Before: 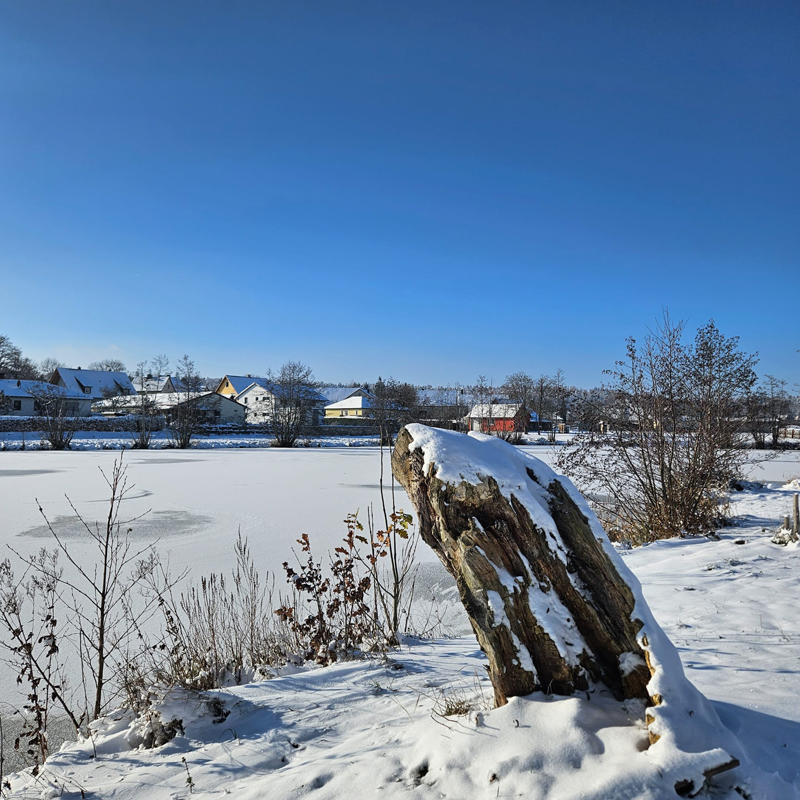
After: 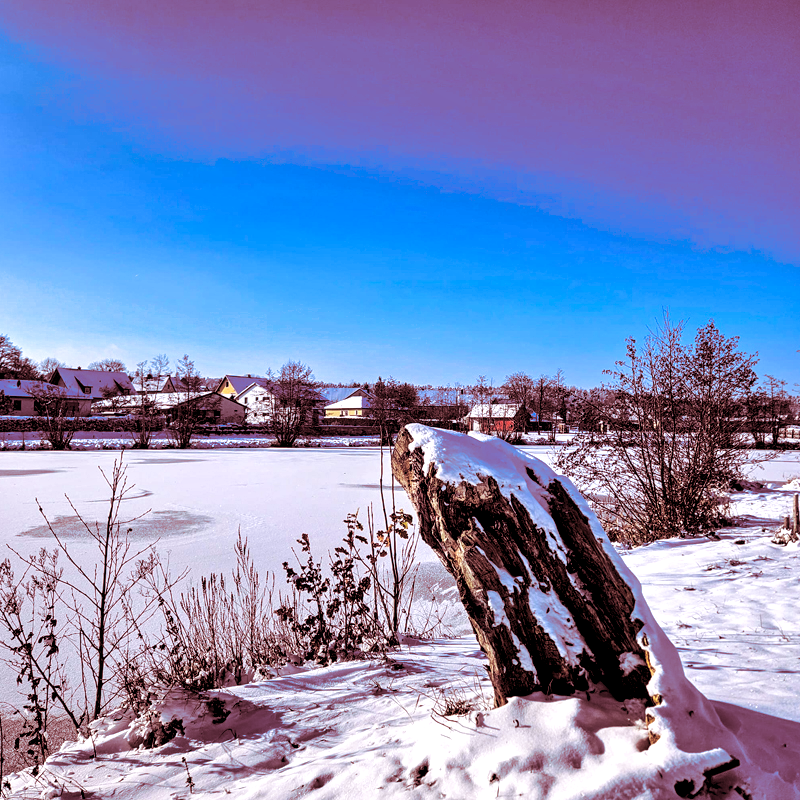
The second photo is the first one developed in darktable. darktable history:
local contrast: highlights 80%, shadows 57%, detail 175%, midtone range 0.602
white balance: red 1.05, blue 1.072
split-toning: highlights › saturation 0, balance -61.83
color balance rgb: perceptual saturation grading › global saturation 25%, perceptual brilliance grading › mid-tones 10%, perceptual brilliance grading › shadows 15%, global vibrance 20%
